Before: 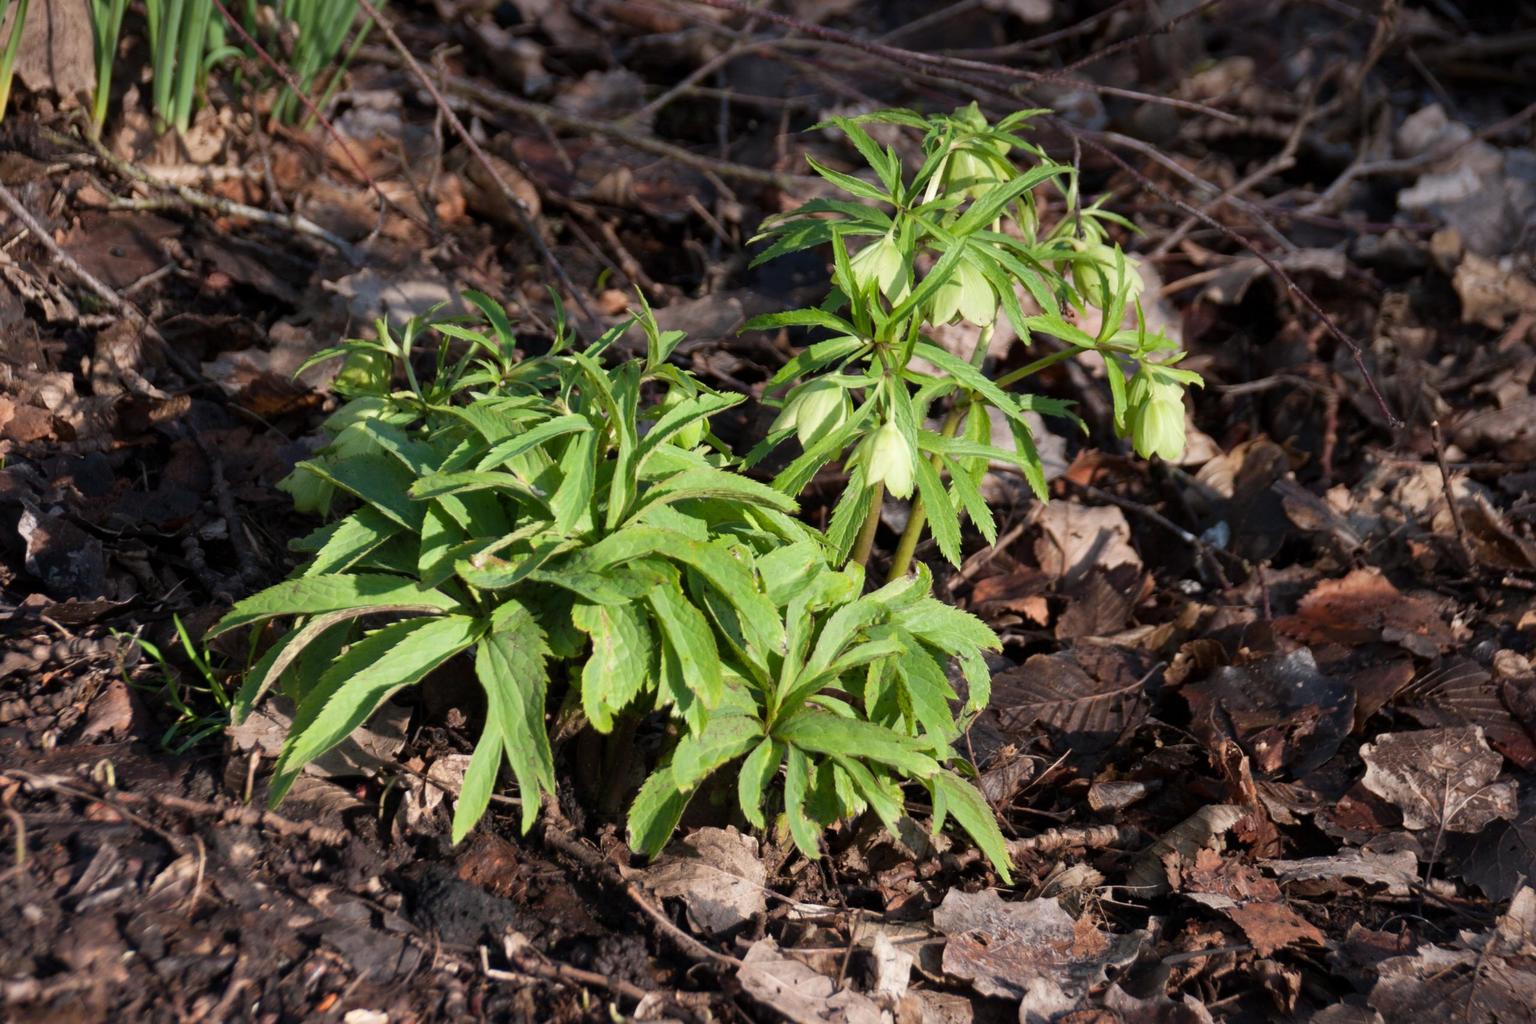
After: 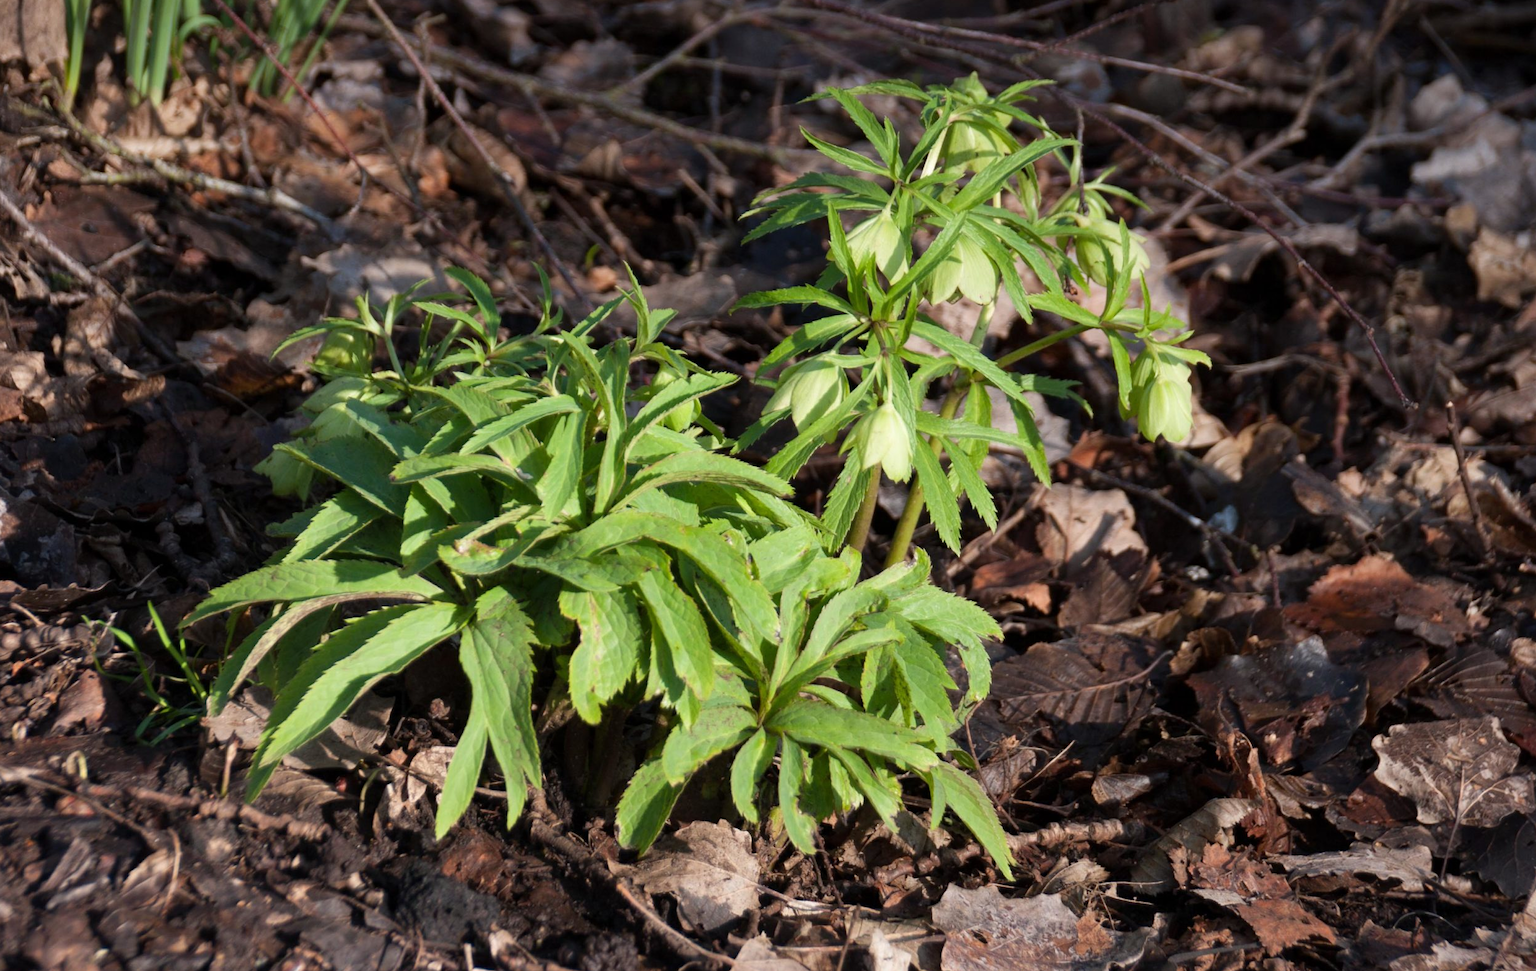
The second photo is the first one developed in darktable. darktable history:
crop: left 2.019%, top 3.151%, right 1.003%, bottom 4.875%
